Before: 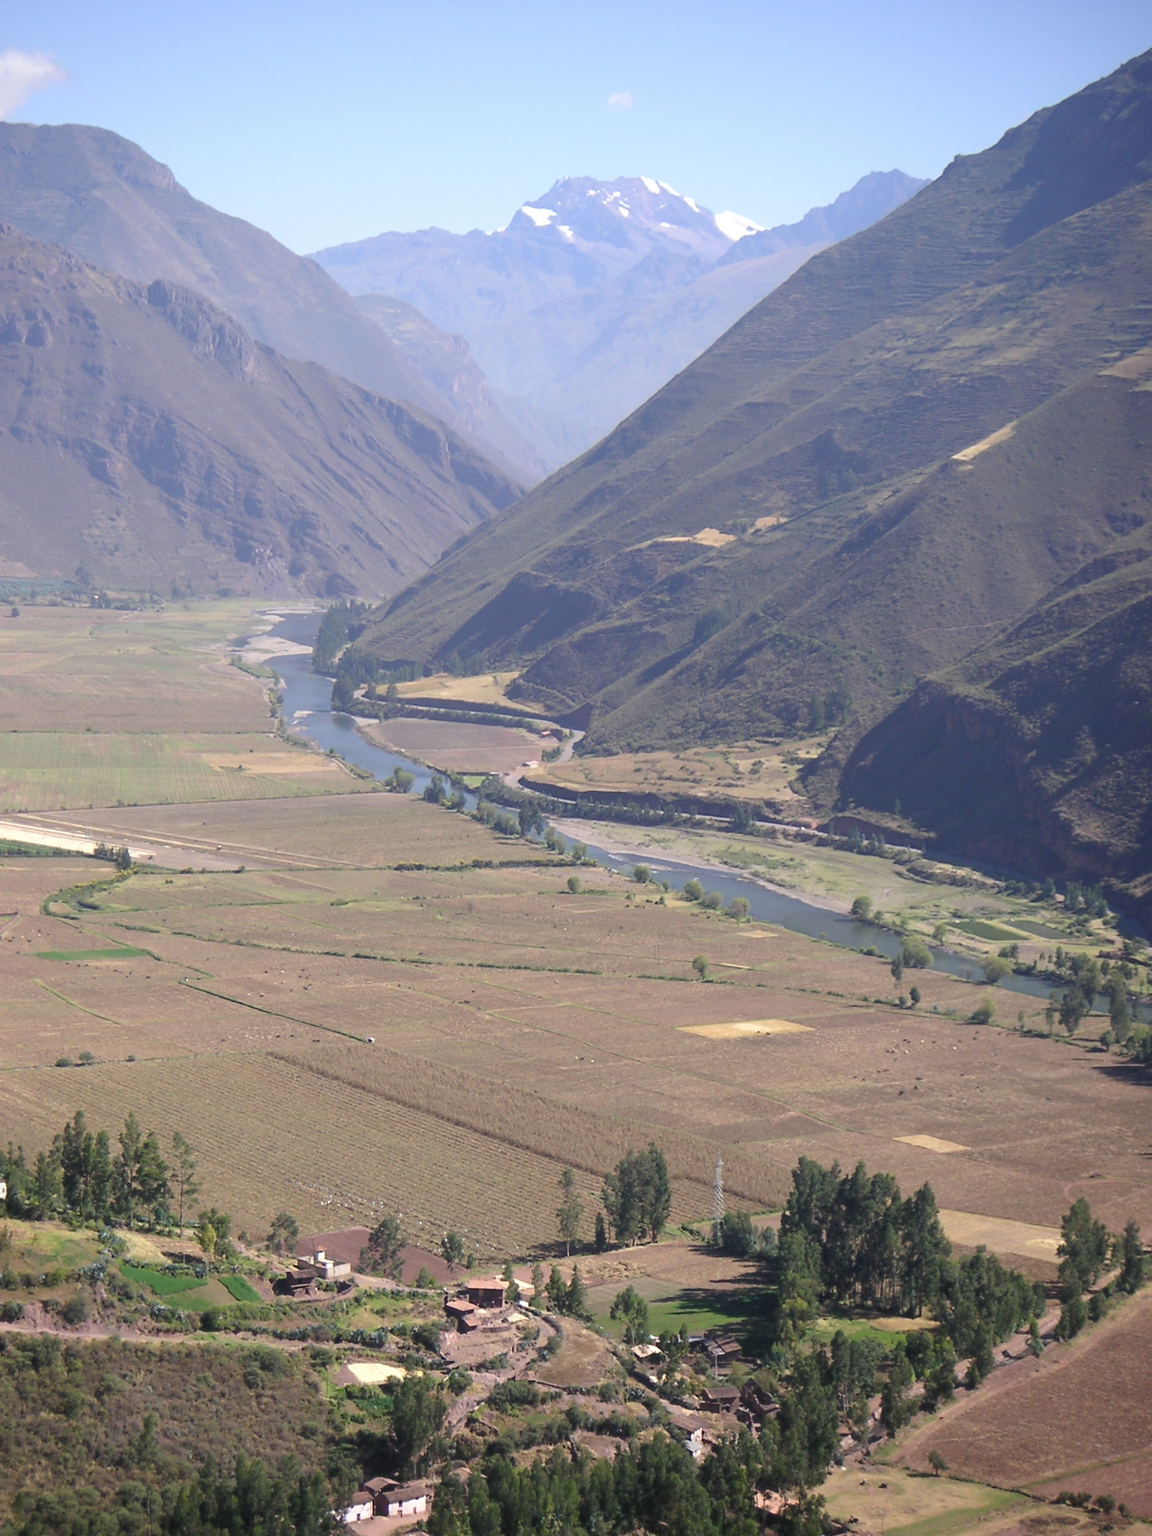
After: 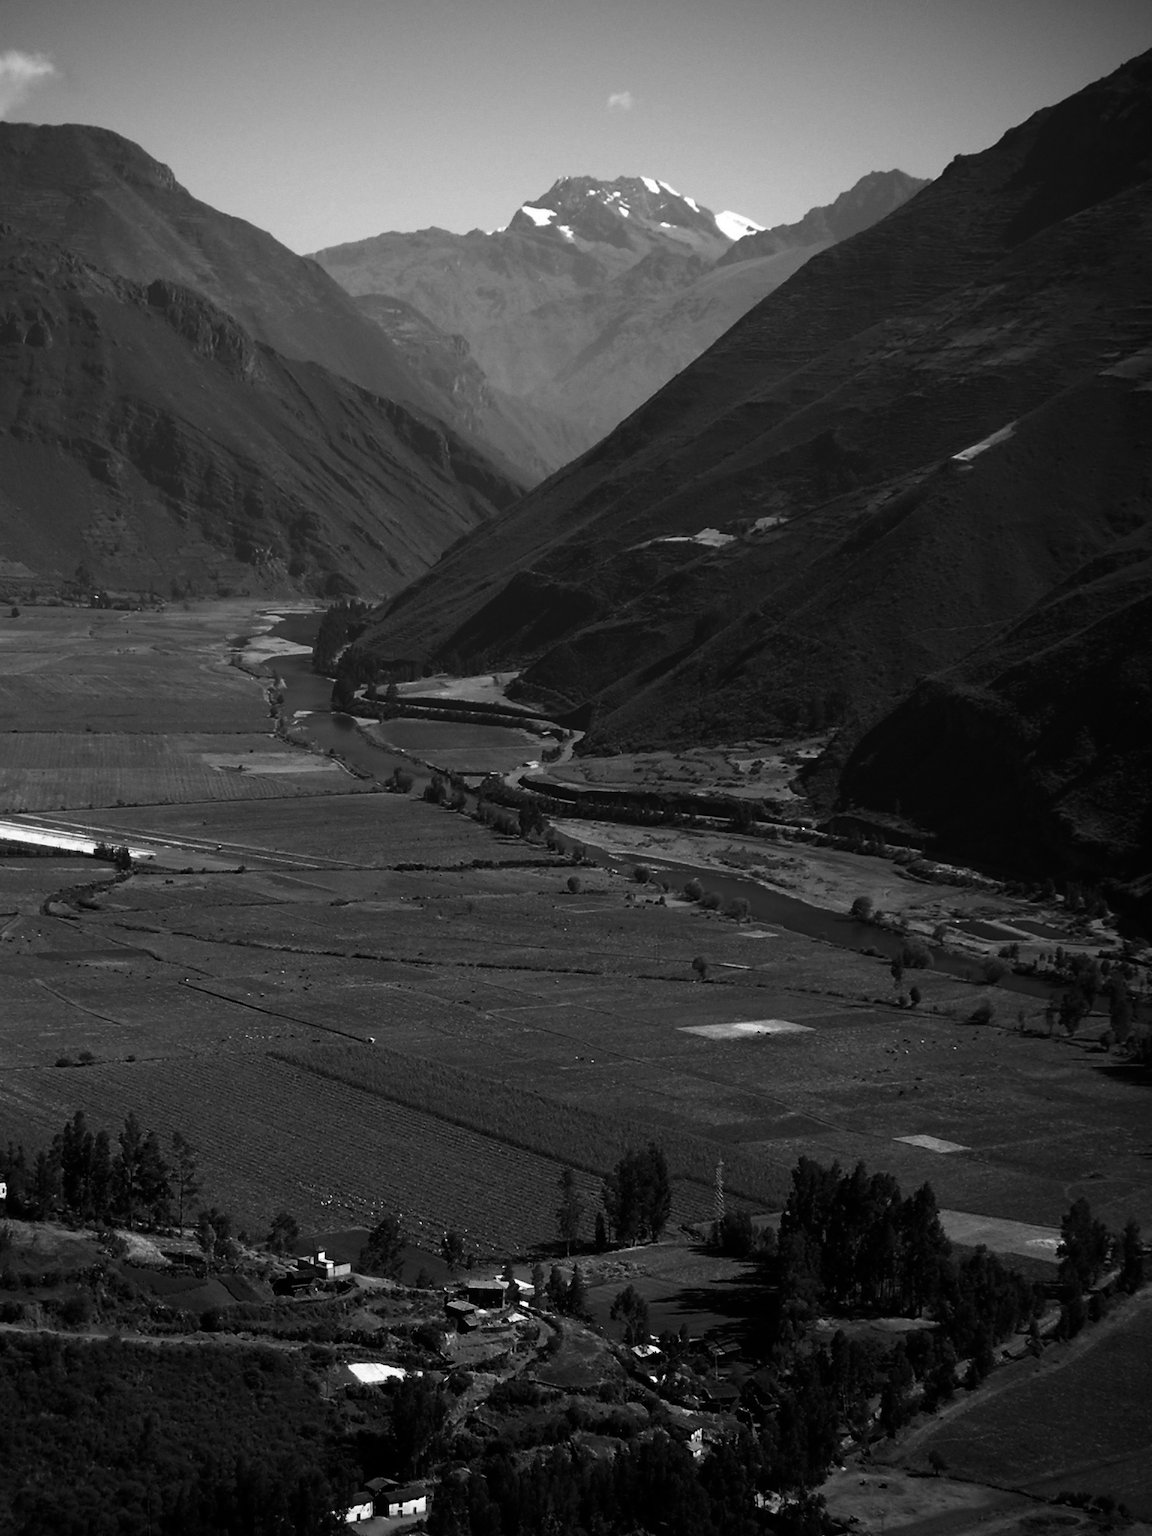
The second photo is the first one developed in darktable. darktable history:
contrast brightness saturation: contrast 0.018, brightness -0.997, saturation -1
